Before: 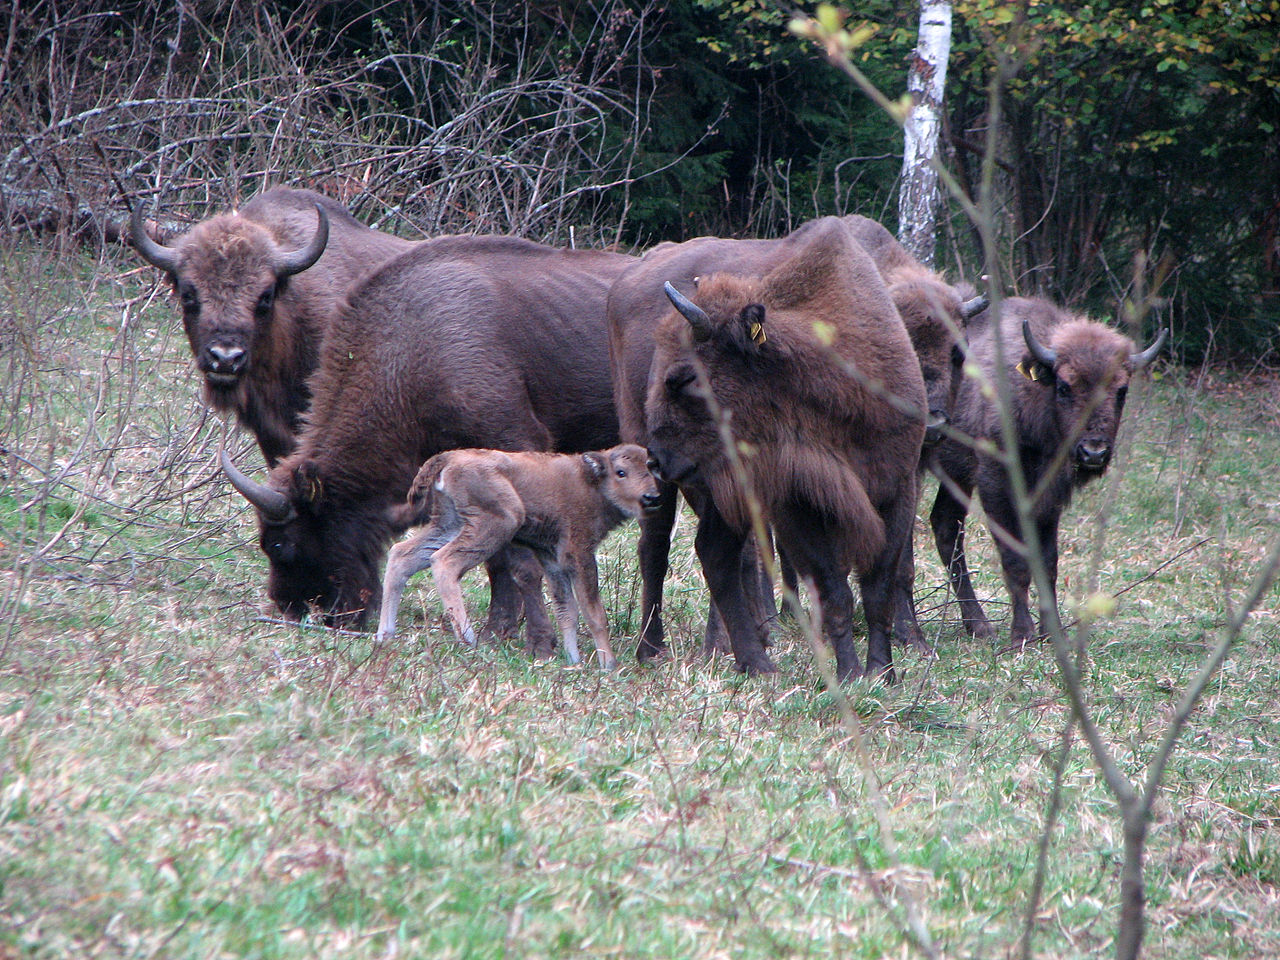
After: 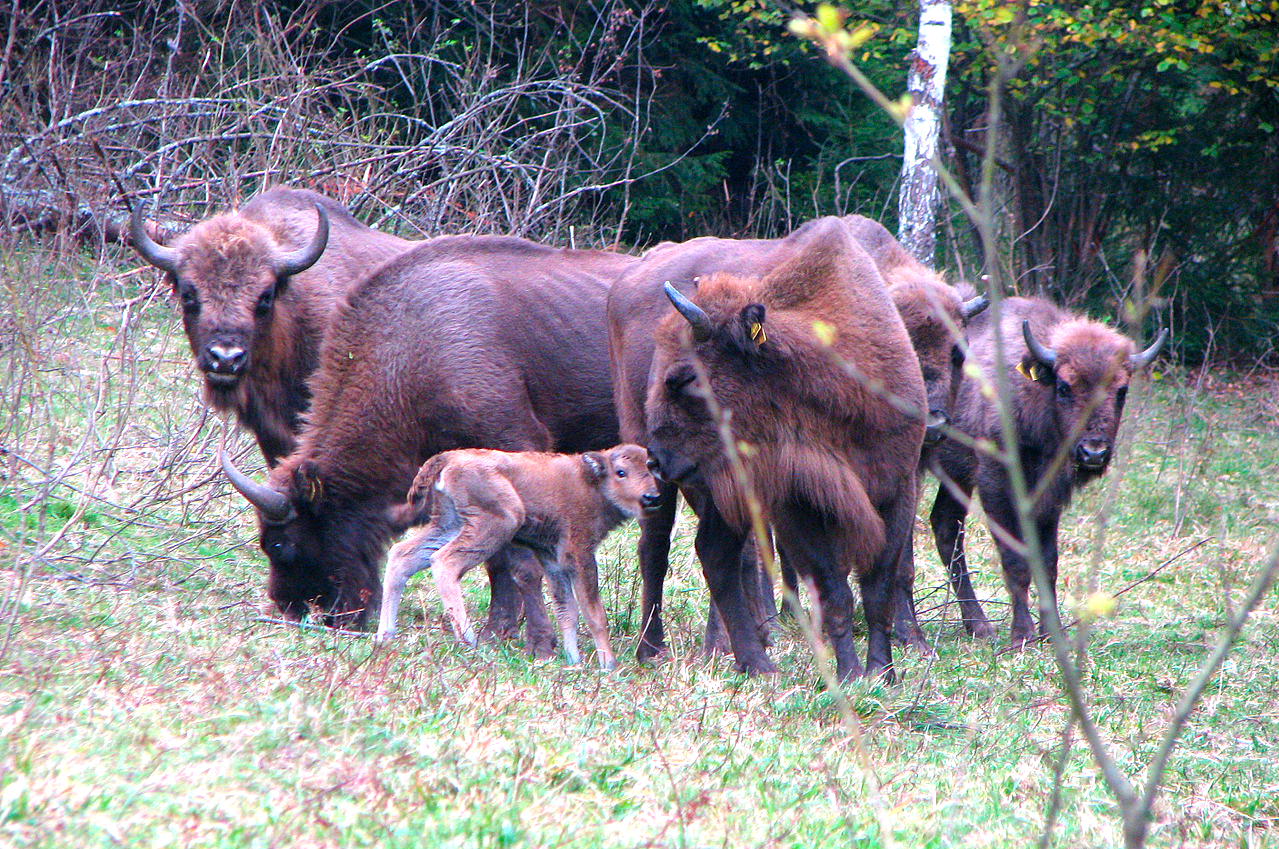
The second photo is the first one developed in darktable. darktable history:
contrast brightness saturation: saturation 0.5
crop and rotate: top 0%, bottom 11.49%
exposure: black level correction 0, exposure 0.7 EV, compensate exposure bias true, compensate highlight preservation false
